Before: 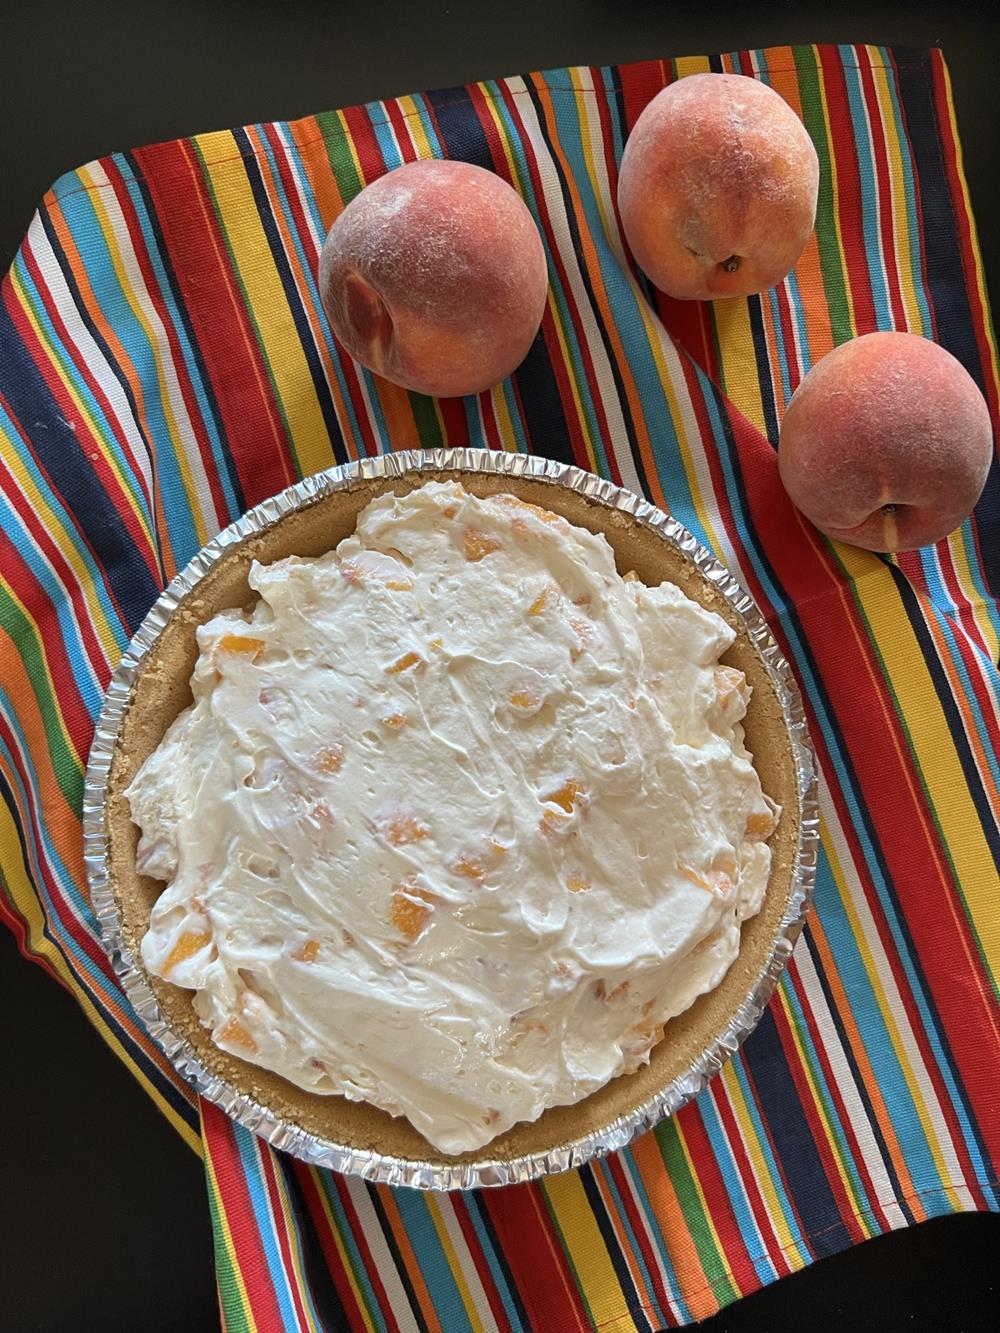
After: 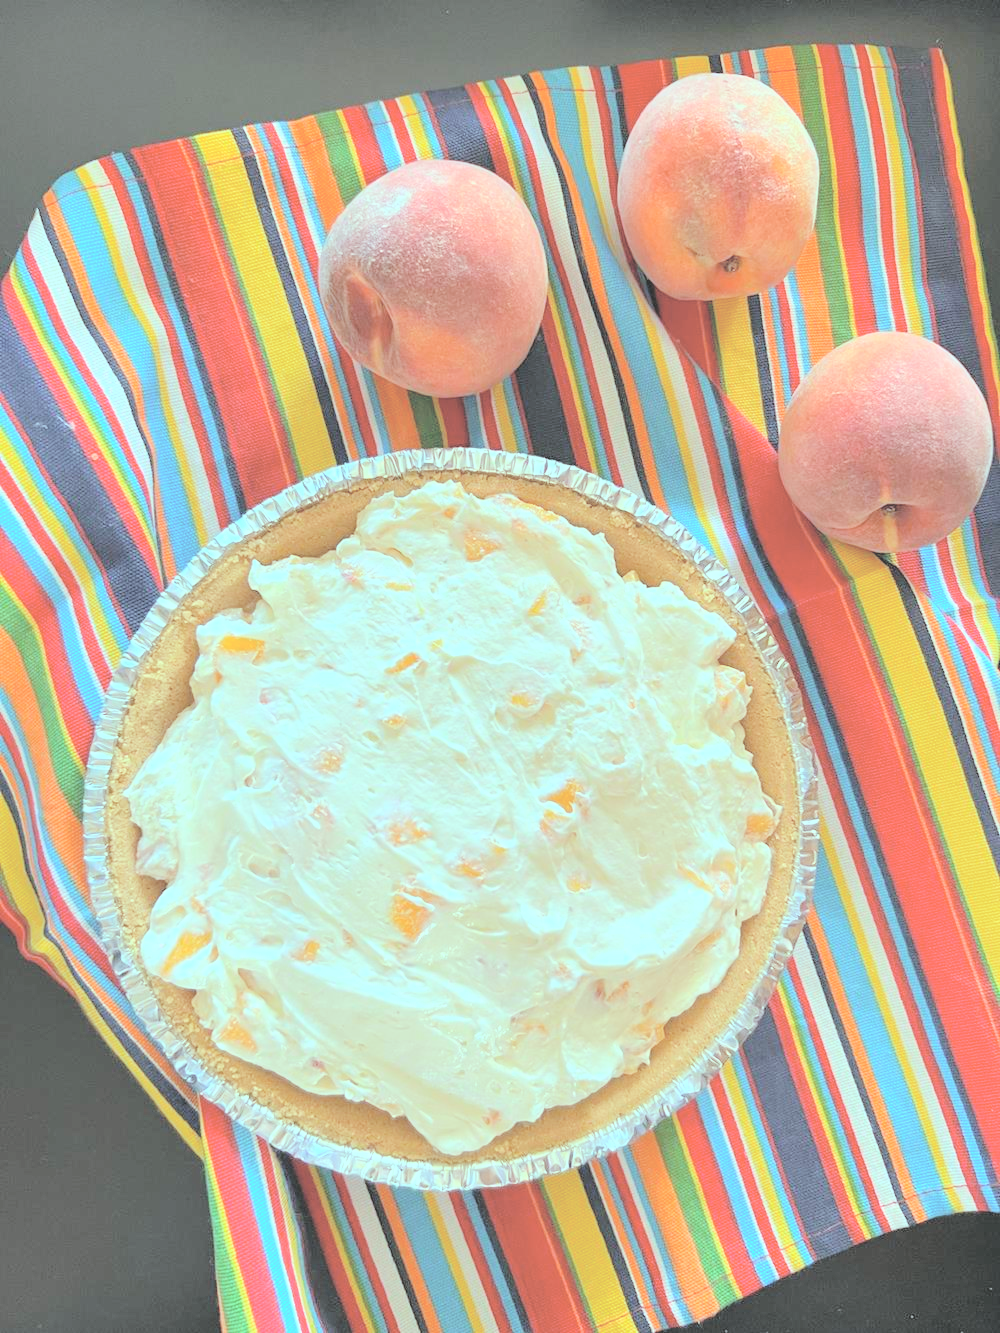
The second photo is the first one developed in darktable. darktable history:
contrast brightness saturation: brightness 1
color balance: mode lift, gamma, gain (sRGB), lift [0.997, 0.979, 1.021, 1.011], gamma [1, 1.084, 0.916, 0.998], gain [1, 0.87, 1.13, 1.101], contrast 4.55%, contrast fulcrum 38.24%, output saturation 104.09%
